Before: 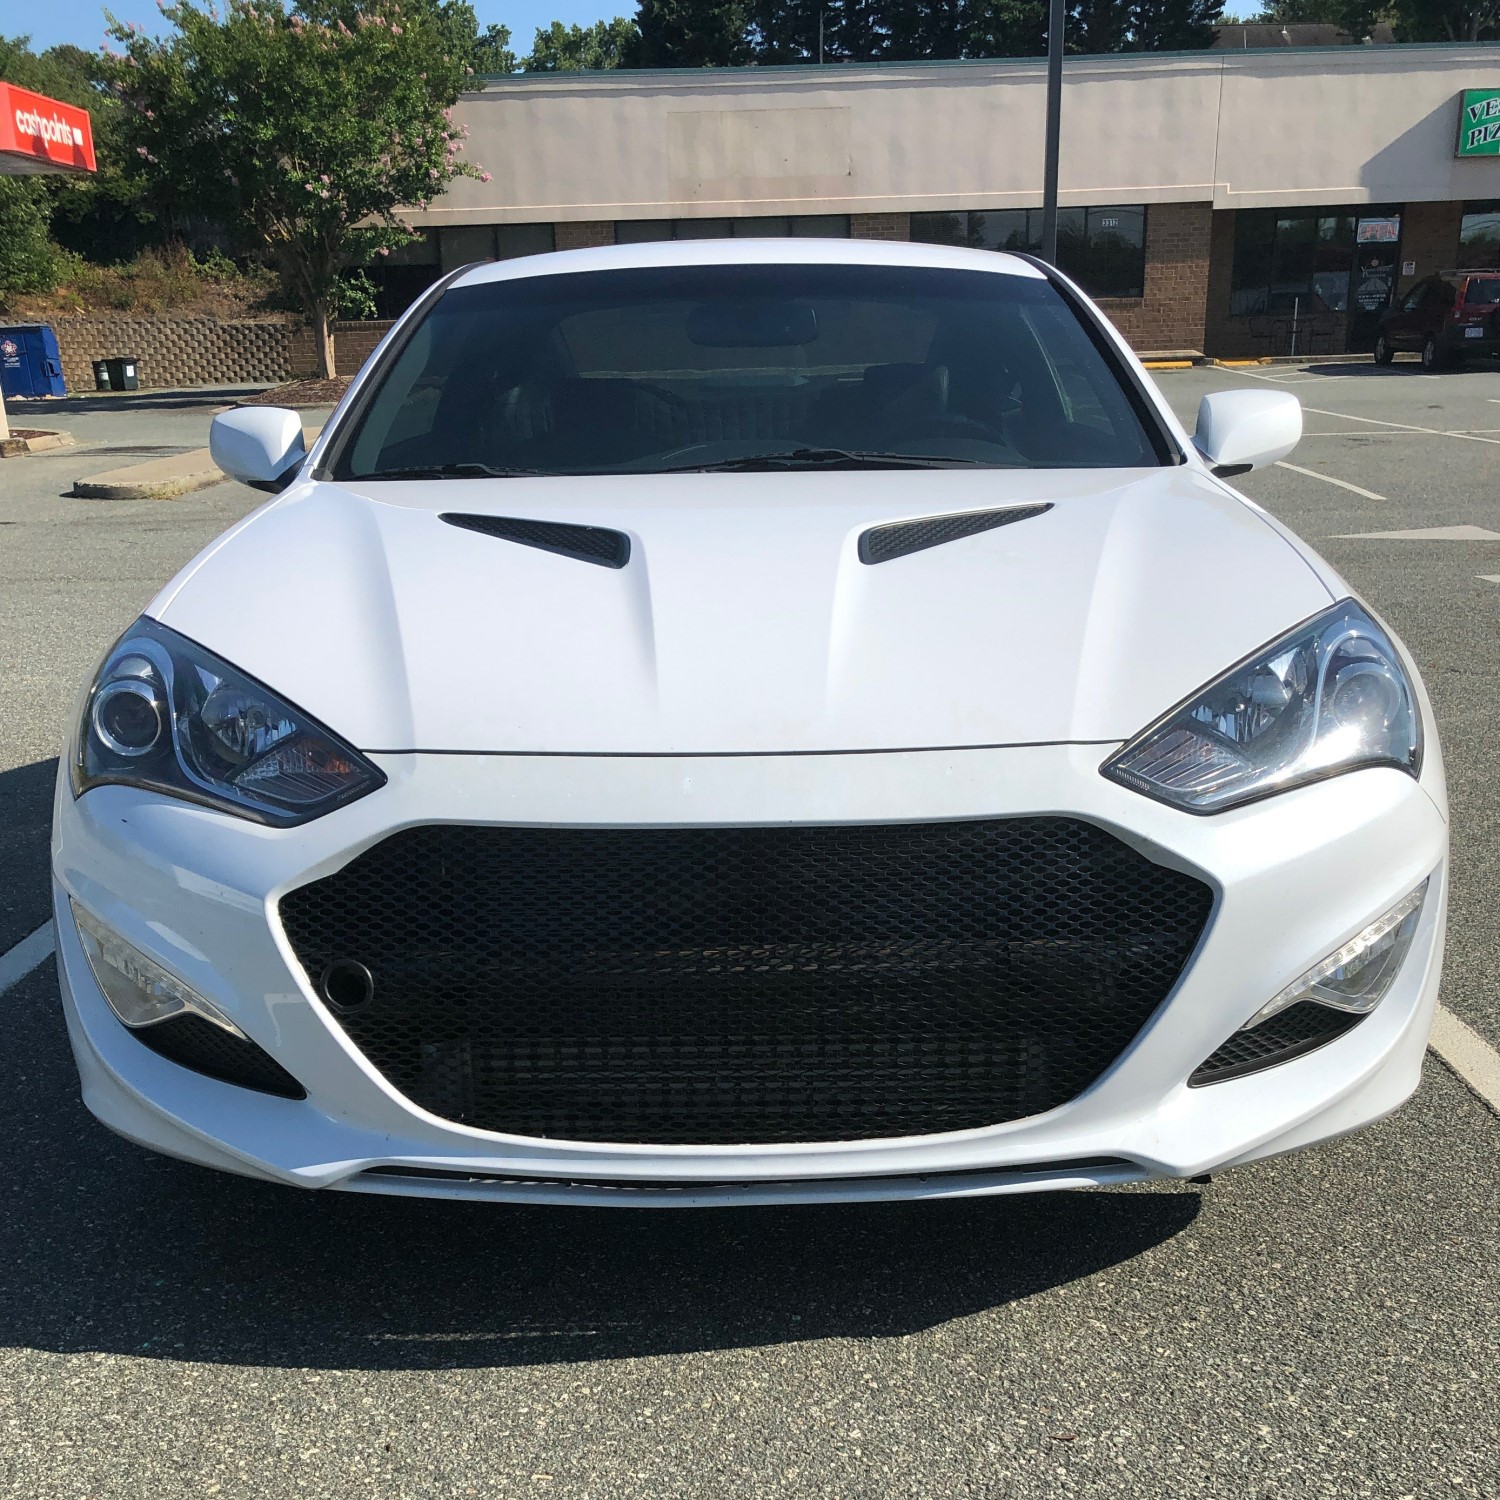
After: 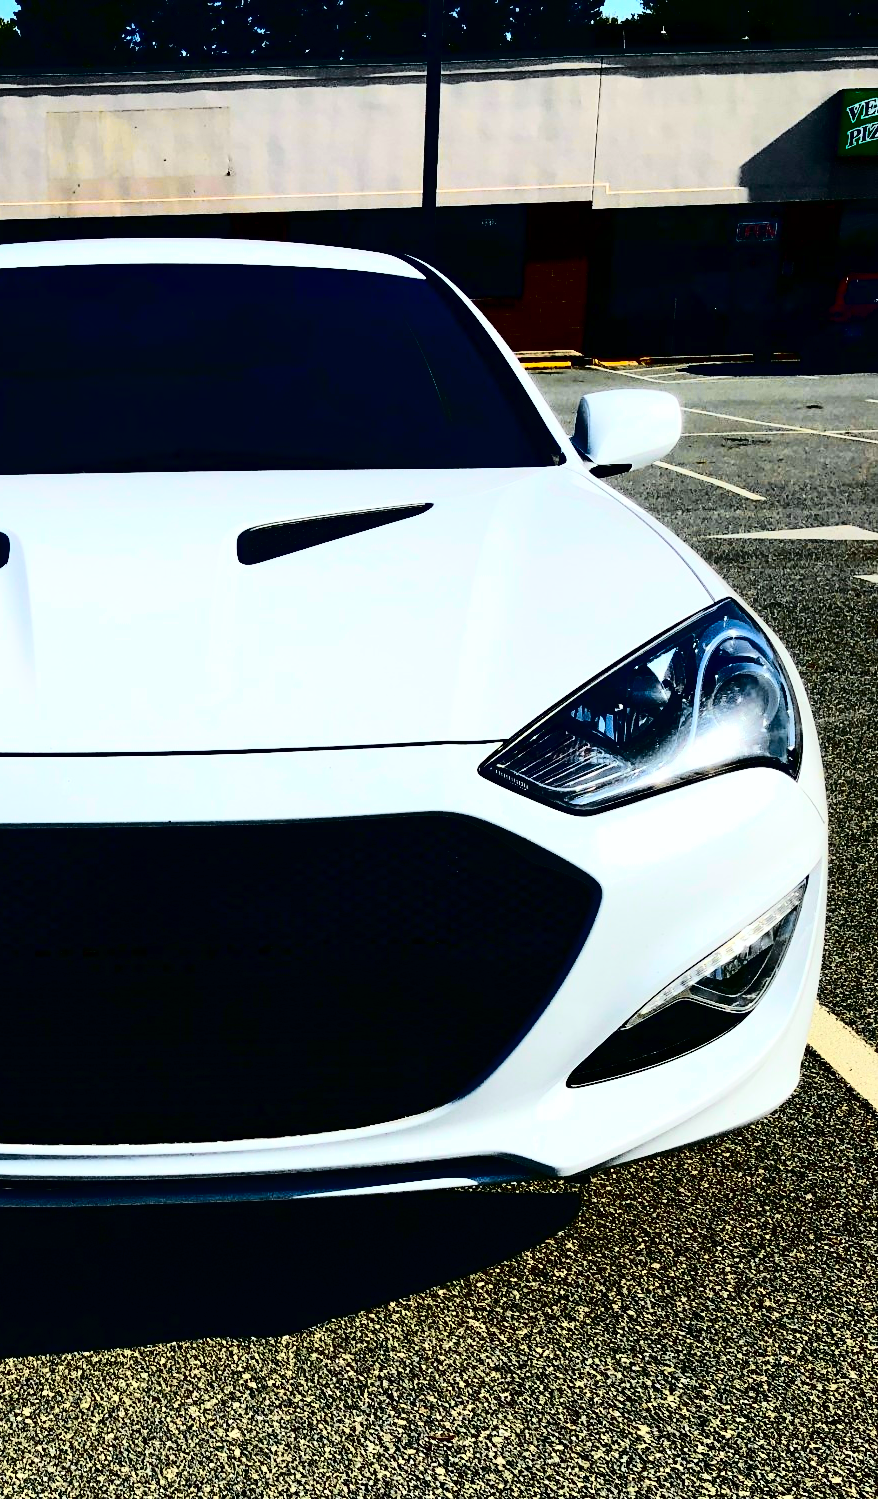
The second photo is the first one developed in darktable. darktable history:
rotate and perspective: crop left 0, crop top 0
crop: left 41.402%
contrast brightness saturation: contrast 0.77, brightness -1, saturation 1
tone curve: curves: ch0 [(0, 0) (0.081, 0.044) (0.185, 0.13) (0.283, 0.238) (0.416, 0.449) (0.495, 0.524) (0.686, 0.743) (0.826, 0.865) (0.978, 0.988)]; ch1 [(0, 0) (0.147, 0.166) (0.321, 0.362) (0.371, 0.402) (0.423, 0.442) (0.479, 0.472) (0.505, 0.497) (0.521, 0.506) (0.551, 0.537) (0.586, 0.574) (0.625, 0.618) (0.68, 0.681) (1, 1)]; ch2 [(0, 0) (0.346, 0.362) (0.404, 0.427) (0.502, 0.495) (0.531, 0.513) (0.547, 0.533) (0.582, 0.596) (0.629, 0.631) (0.717, 0.678) (1, 1)], color space Lab, independent channels, preserve colors none
